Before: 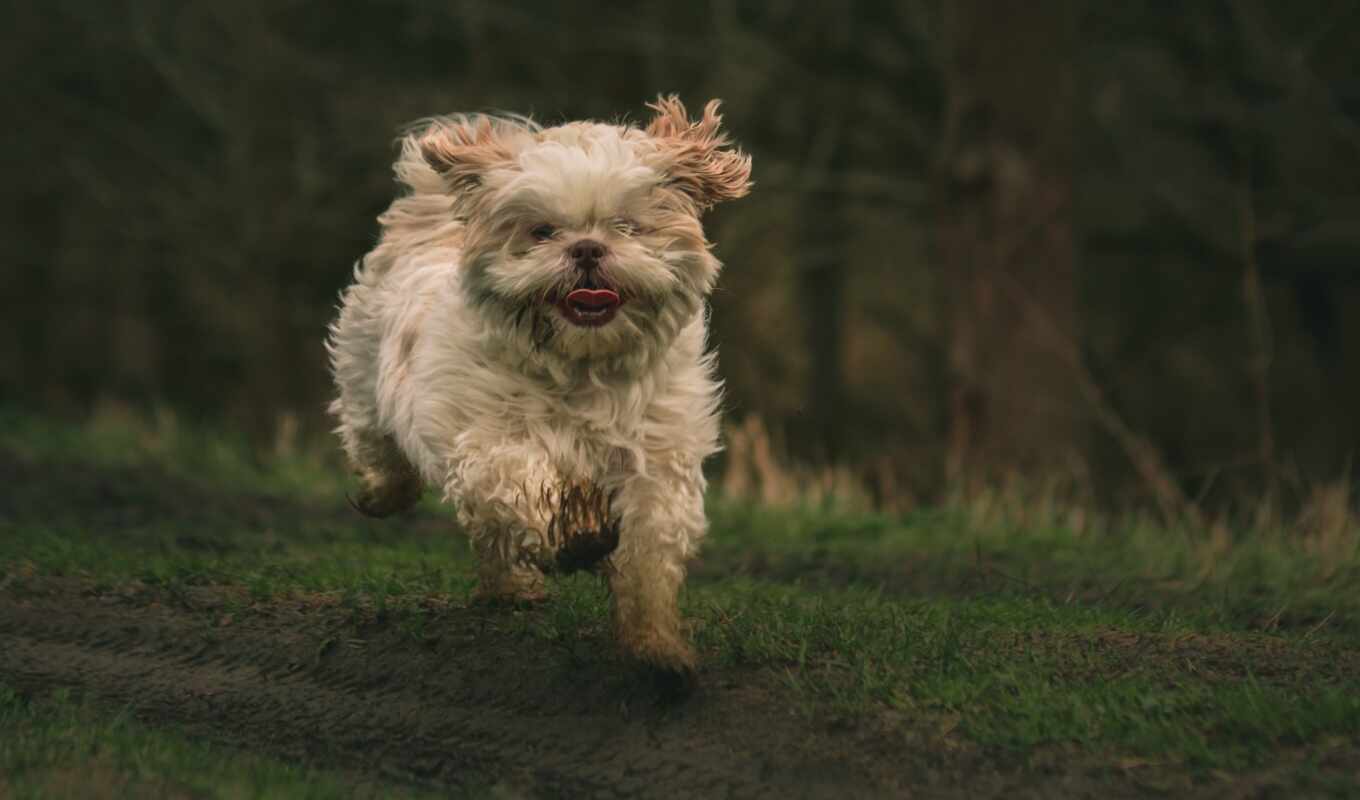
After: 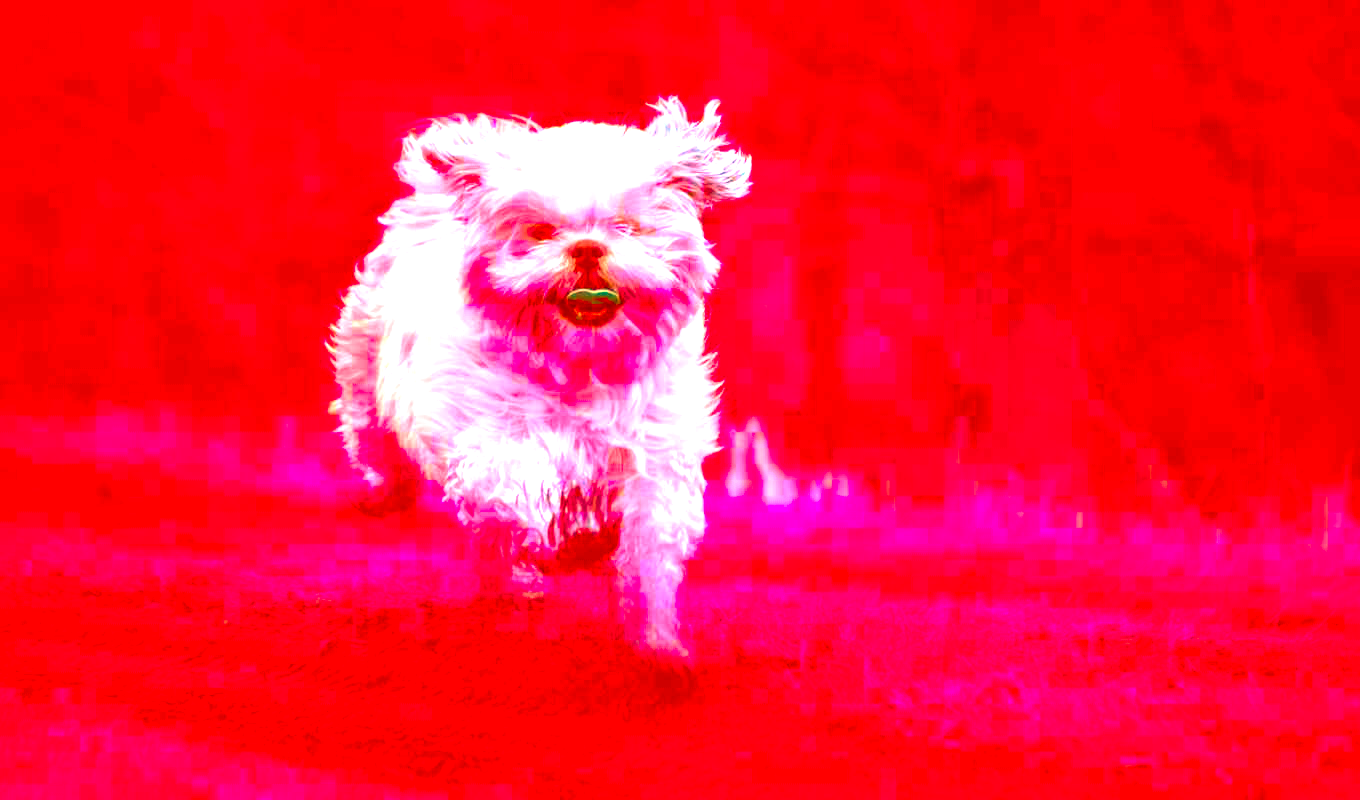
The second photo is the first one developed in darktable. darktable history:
exposure: black level correction 0, exposure 2.399 EV, compensate highlight preservation false
color correction: highlights a* -39.39, highlights b* -39.35, shadows a* -39.58, shadows b* -39.42, saturation -2.97
